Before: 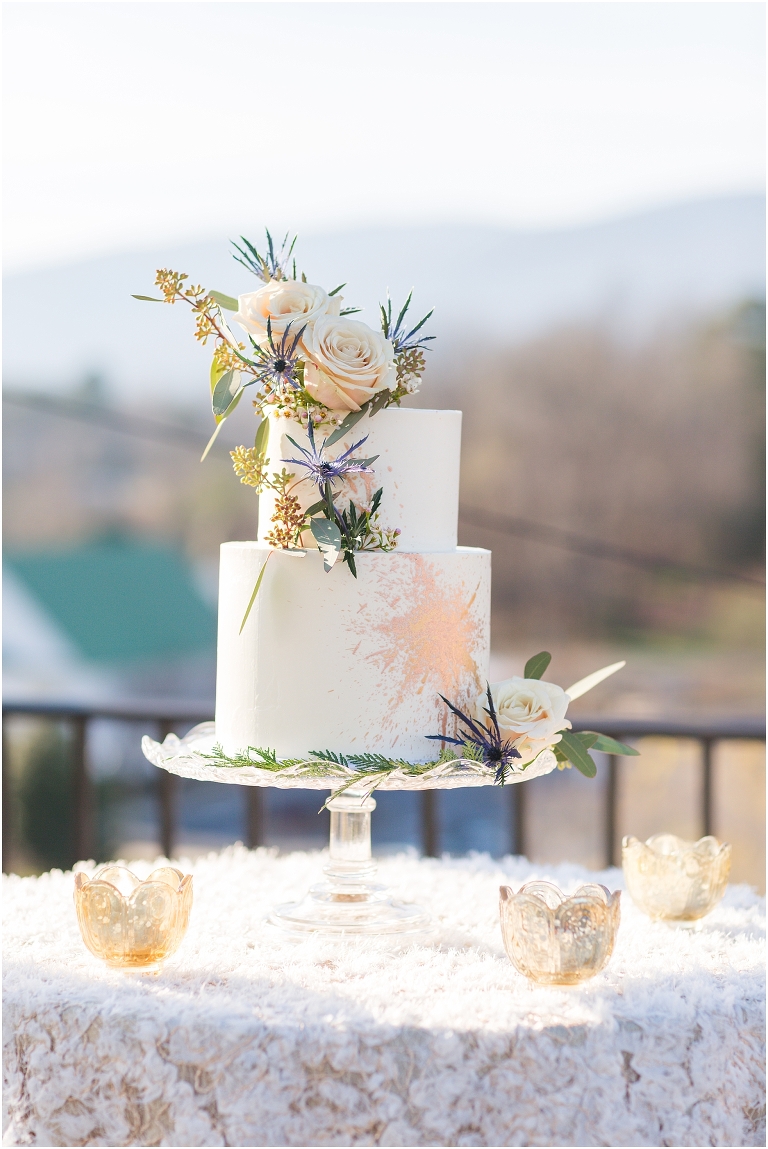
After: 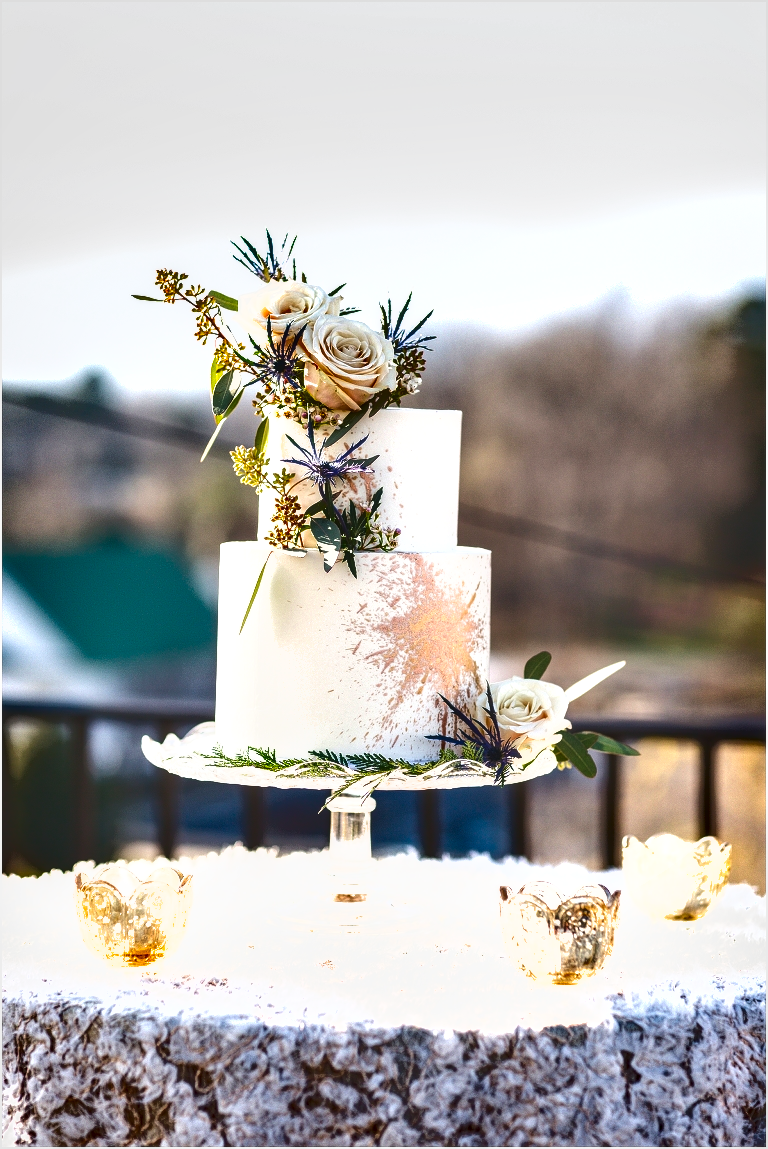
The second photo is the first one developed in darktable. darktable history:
local contrast: on, module defaults
shadows and highlights: white point adjustment -3.69, highlights -63.58, soften with gaussian
exposure: black level correction 0, exposure 0.693 EV, compensate highlight preservation false
